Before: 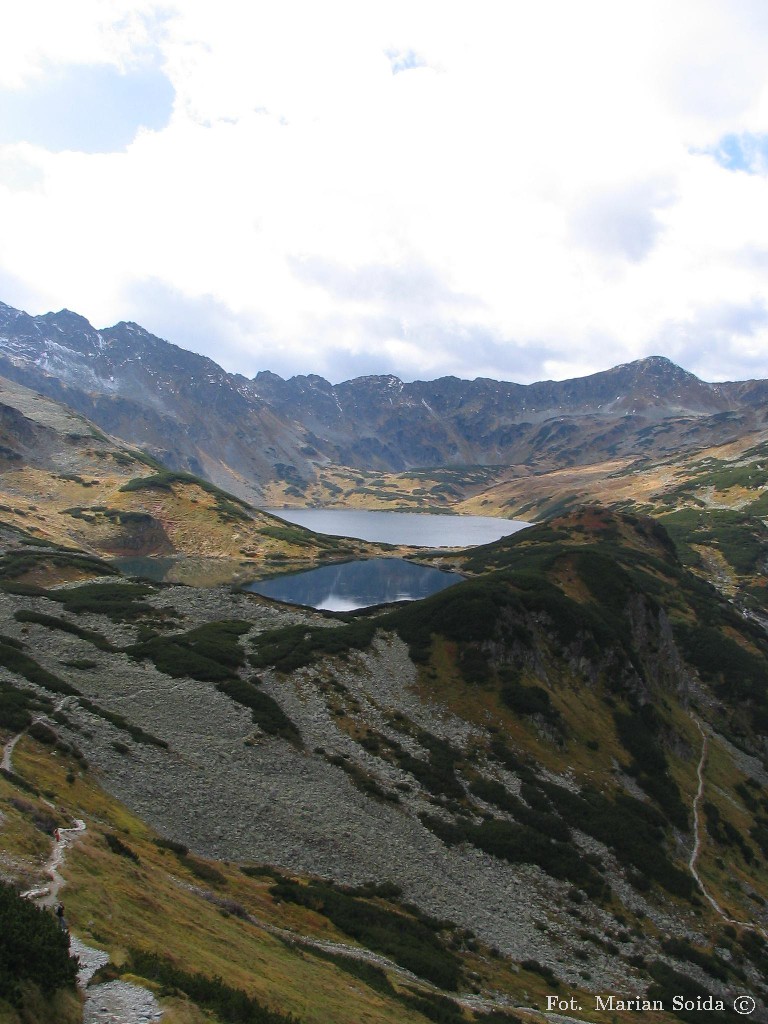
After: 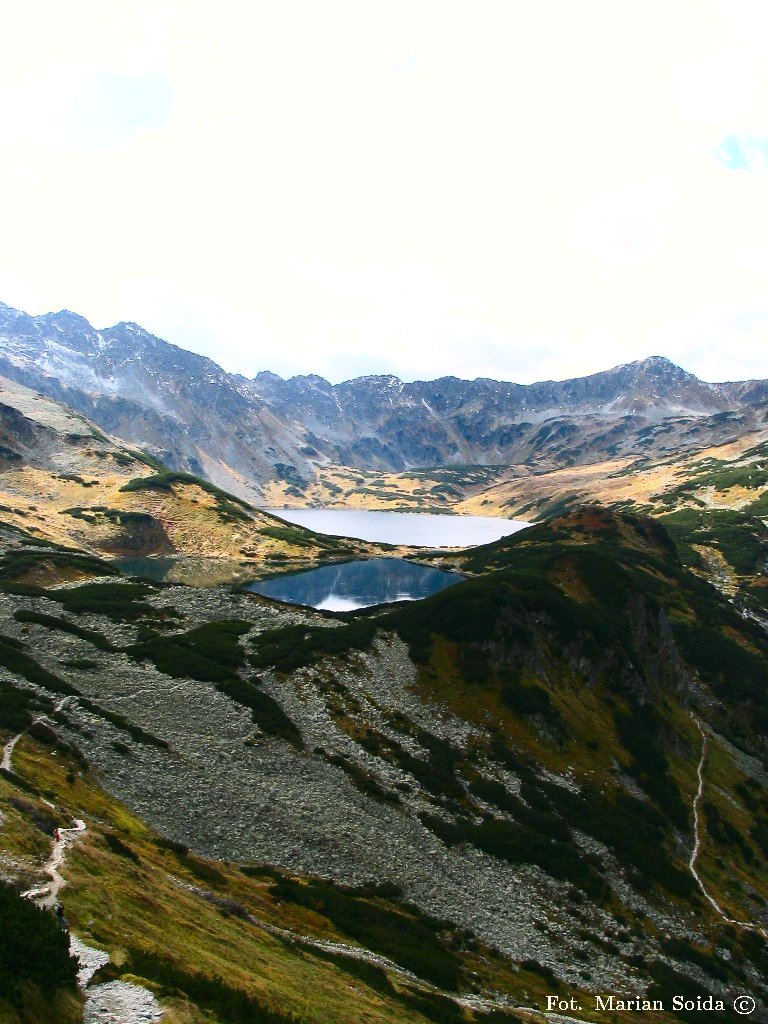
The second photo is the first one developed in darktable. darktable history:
color balance rgb: shadows lift › chroma 2.026%, shadows lift › hue 135.85°, highlights gain › chroma 2.066%, highlights gain › hue 65.75°, perceptual saturation grading › global saturation -0.061%, perceptual brilliance grading › global brilliance 9.269%, global vibrance 15.132%
contrast brightness saturation: contrast 0.412, brightness 0.109, saturation 0.209
